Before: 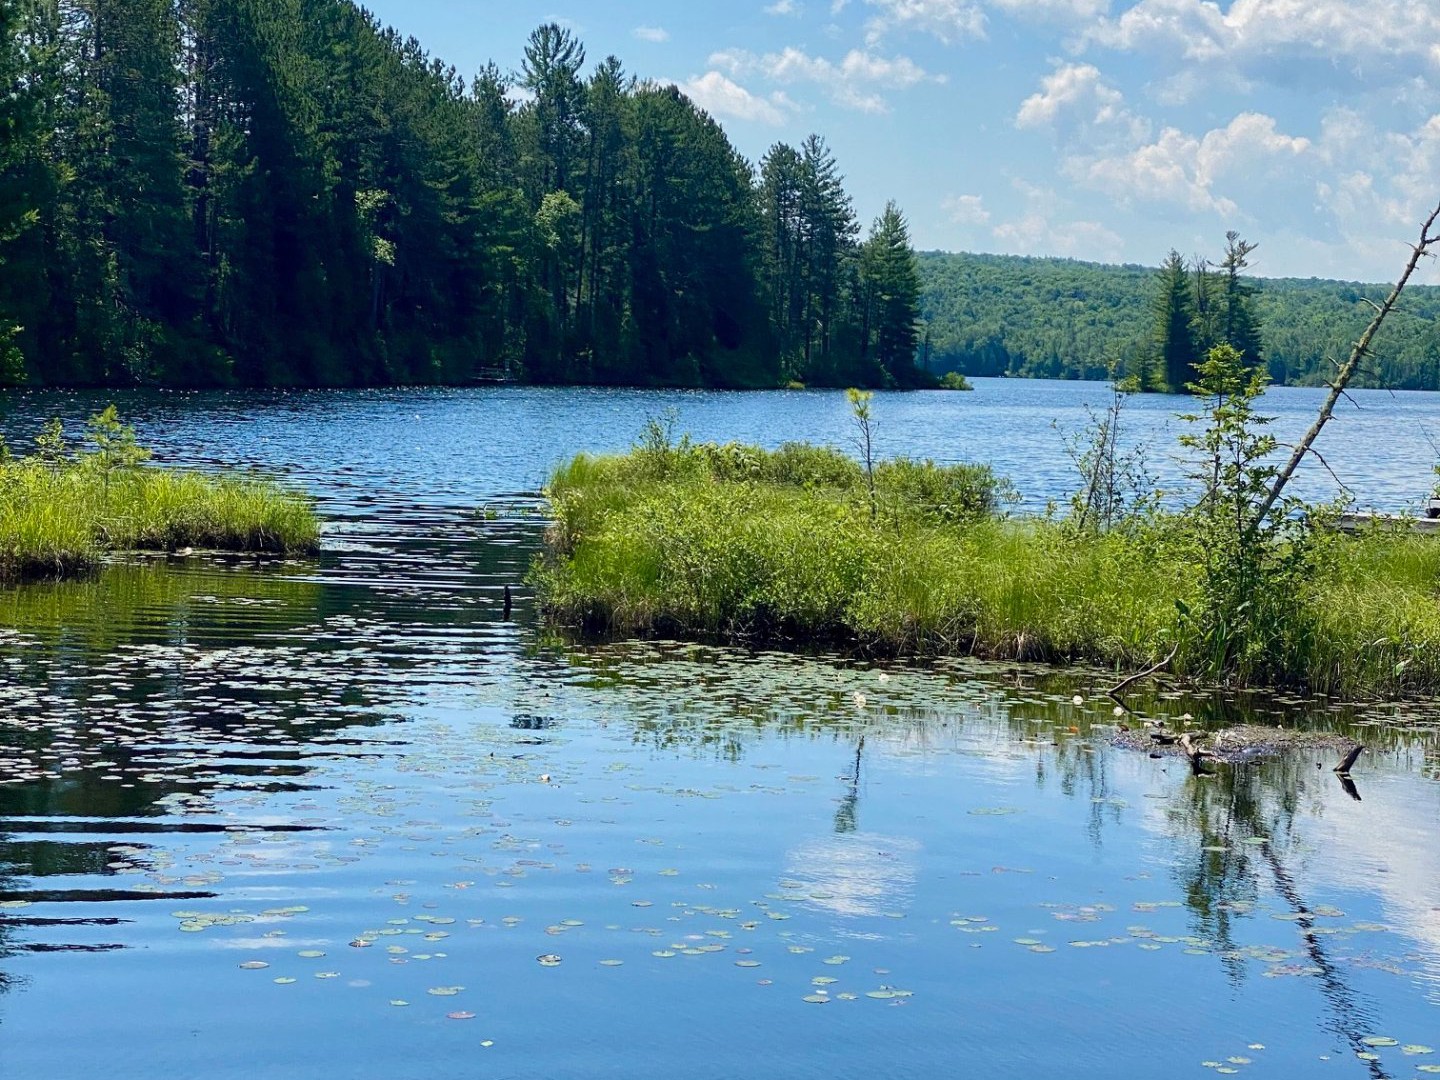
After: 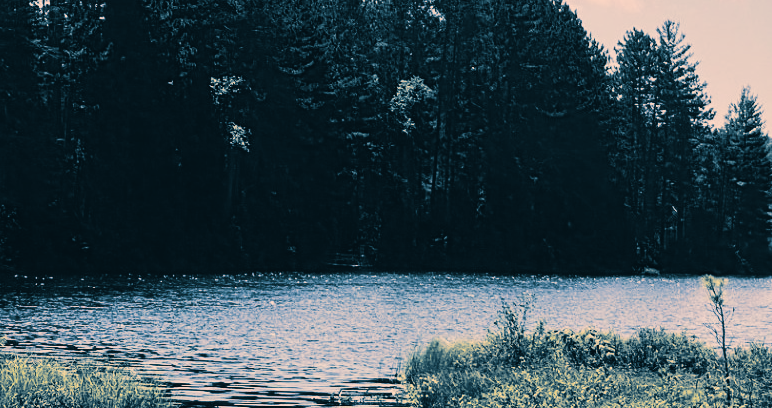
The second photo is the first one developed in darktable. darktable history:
contrast brightness saturation: contrast 0.22
crop: left 10.121%, top 10.631%, right 36.218%, bottom 51.526%
color balance: on, module defaults
split-toning: shadows › hue 212.4°, balance -70
sigmoid: skew -0.2, preserve hue 0%, red attenuation 0.1, red rotation 0.035, green attenuation 0.1, green rotation -0.017, blue attenuation 0.15, blue rotation -0.052, base primaries Rec2020
color correction: highlights a* 19.59, highlights b* 27.49, shadows a* 3.46, shadows b* -17.28, saturation 0.73
